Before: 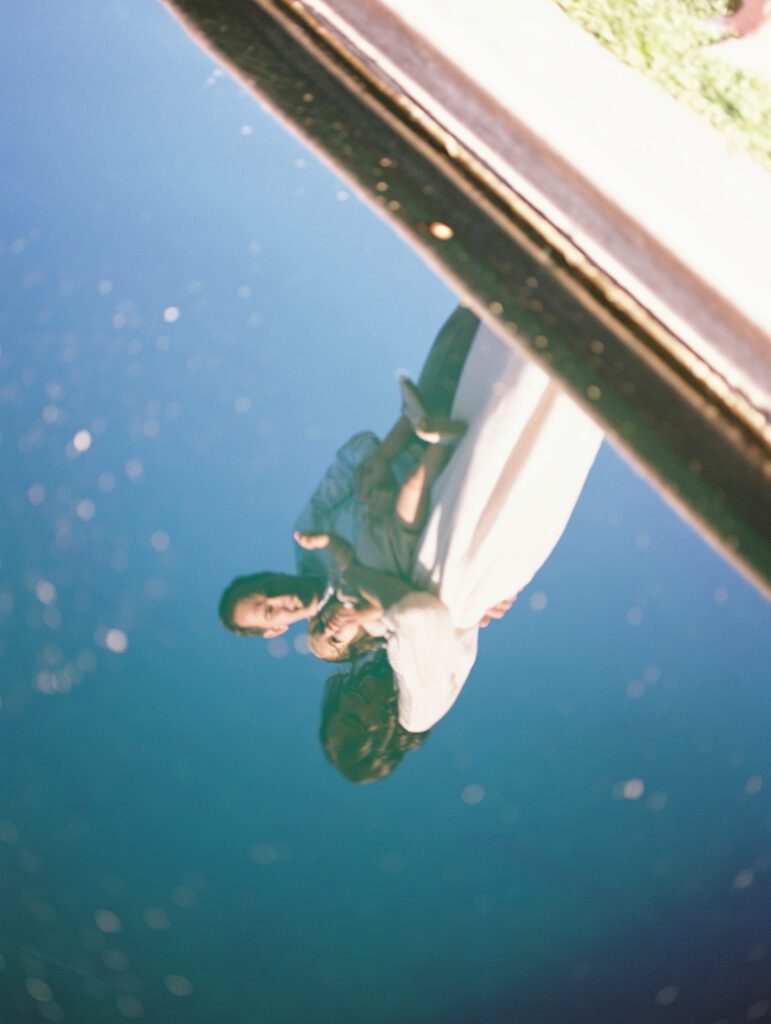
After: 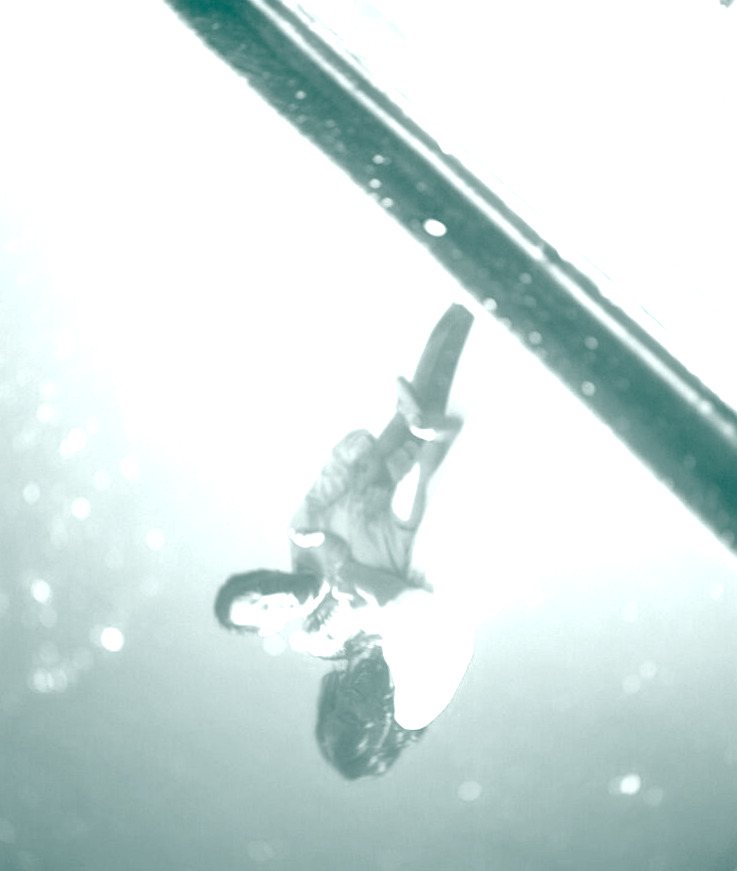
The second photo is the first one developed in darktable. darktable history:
color balance rgb: shadows lift › chroma 0.954%, shadows lift › hue 110.52°, global offset › luminance -0.551%, global offset › chroma 0.91%, global offset › hue 173.41°, perceptual saturation grading › global saturation 25.172%, global vibrance 5.685%, contrast 2.98%
local contrast: detail 130%
color calibration: output gray [0.22, 0.42, 0.37, 0], illuminant same as pipeline (D50), adaptation XYZ, x 0.346, y 0.359, temperature 5009.37 K
exposure: black level correction 0, exposure 1.184 EV, compensate highlight preservation false
crop and rotate: angle 0.333°, left 0.289%, right 3.286%, bottom 14.273%
haze removal: strength -0.894, distance 0.232, compatibility mode true, adaptive false
